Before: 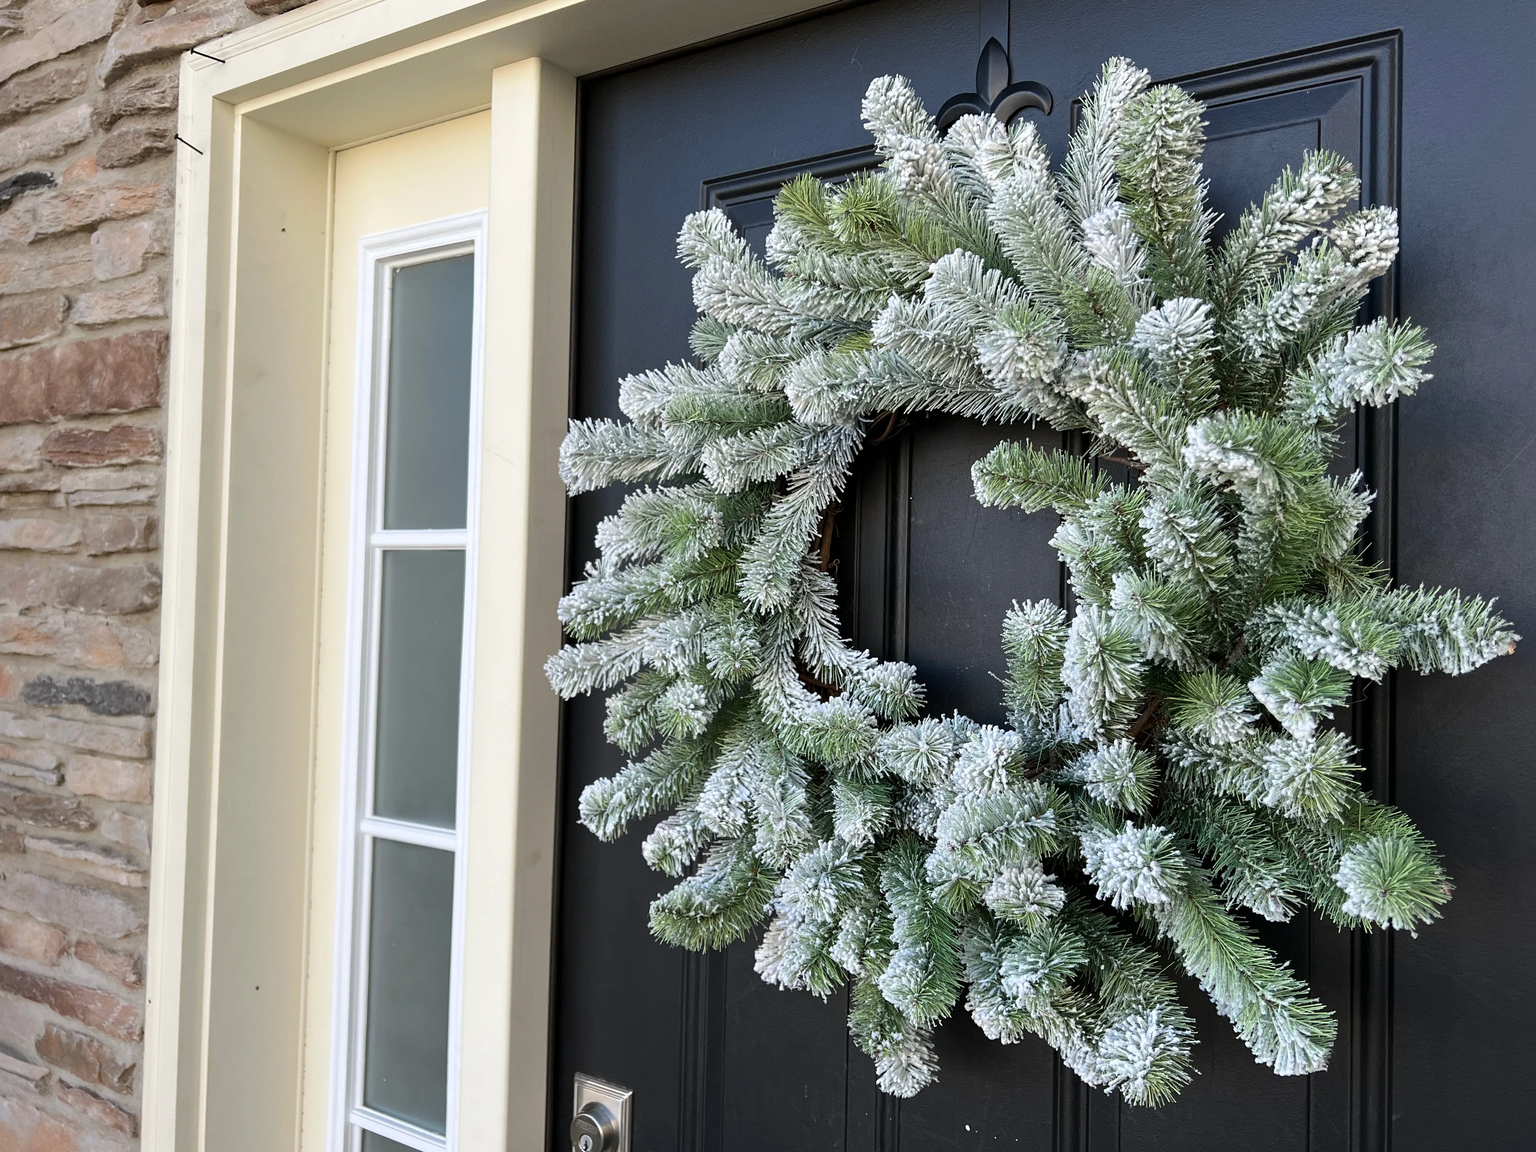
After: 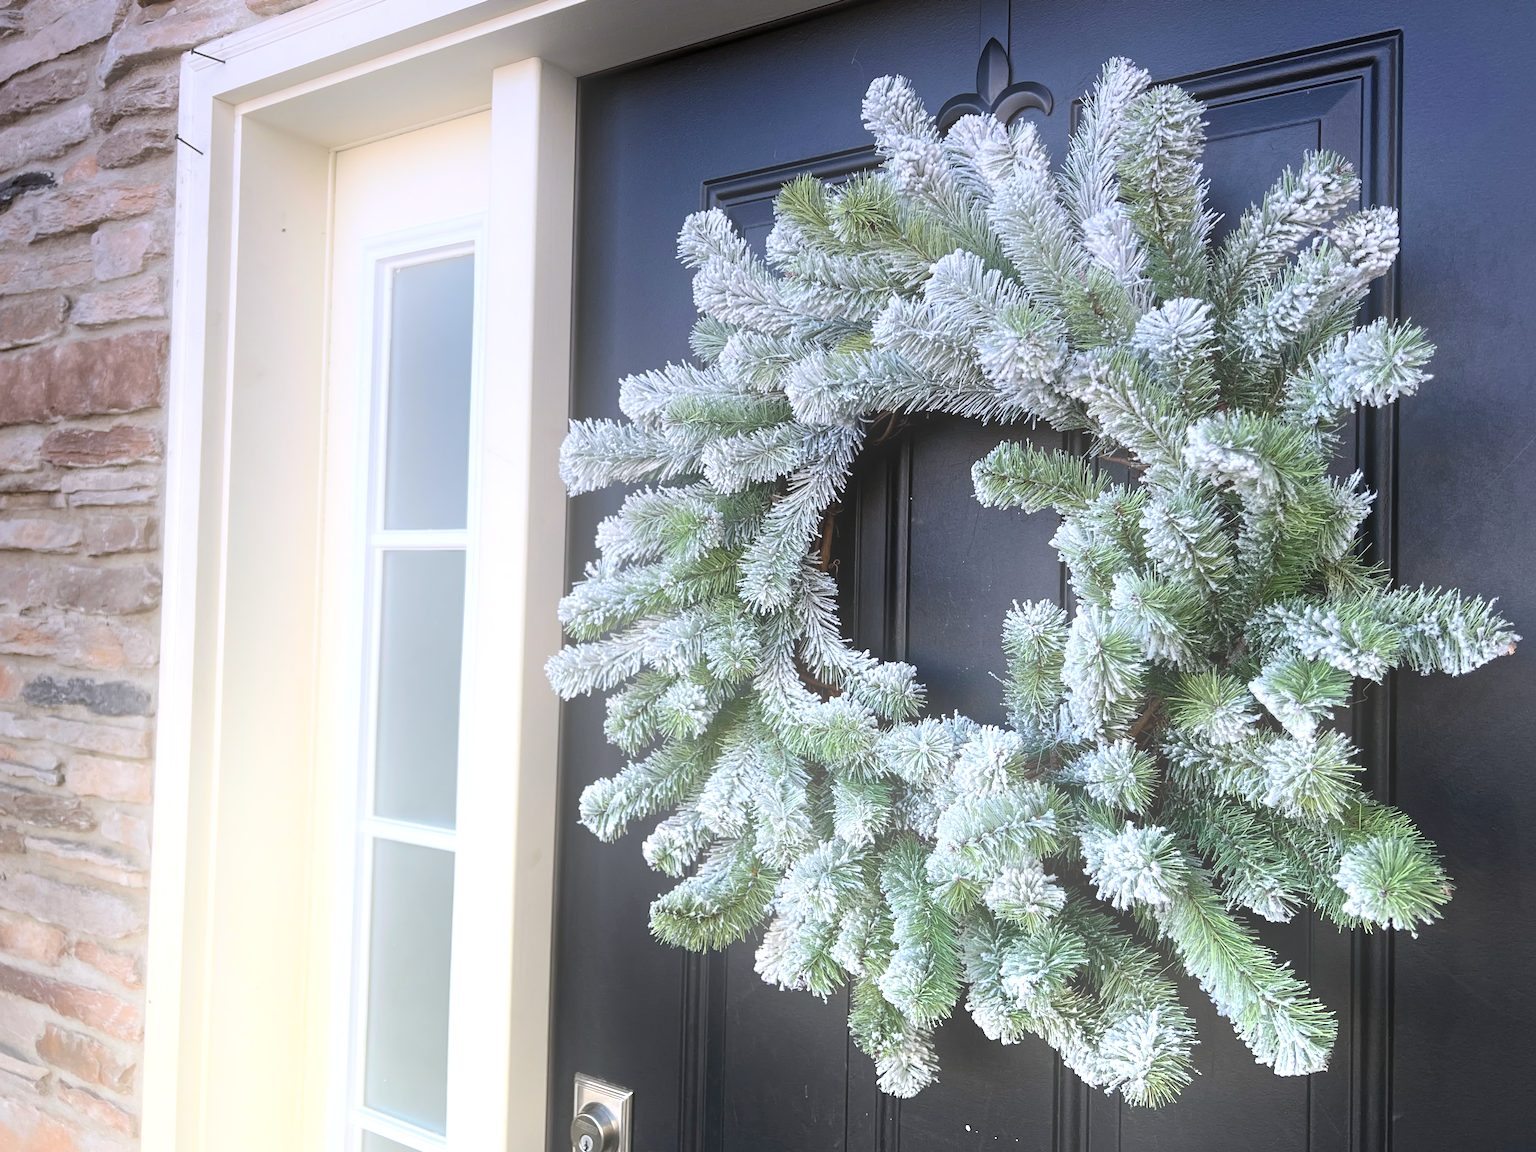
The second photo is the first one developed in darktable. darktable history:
bloom: size 40%
graduated density: hue 238.83°, saturation 50%
exposure: exposure 0.6 EV, compensate highlight preservation false
